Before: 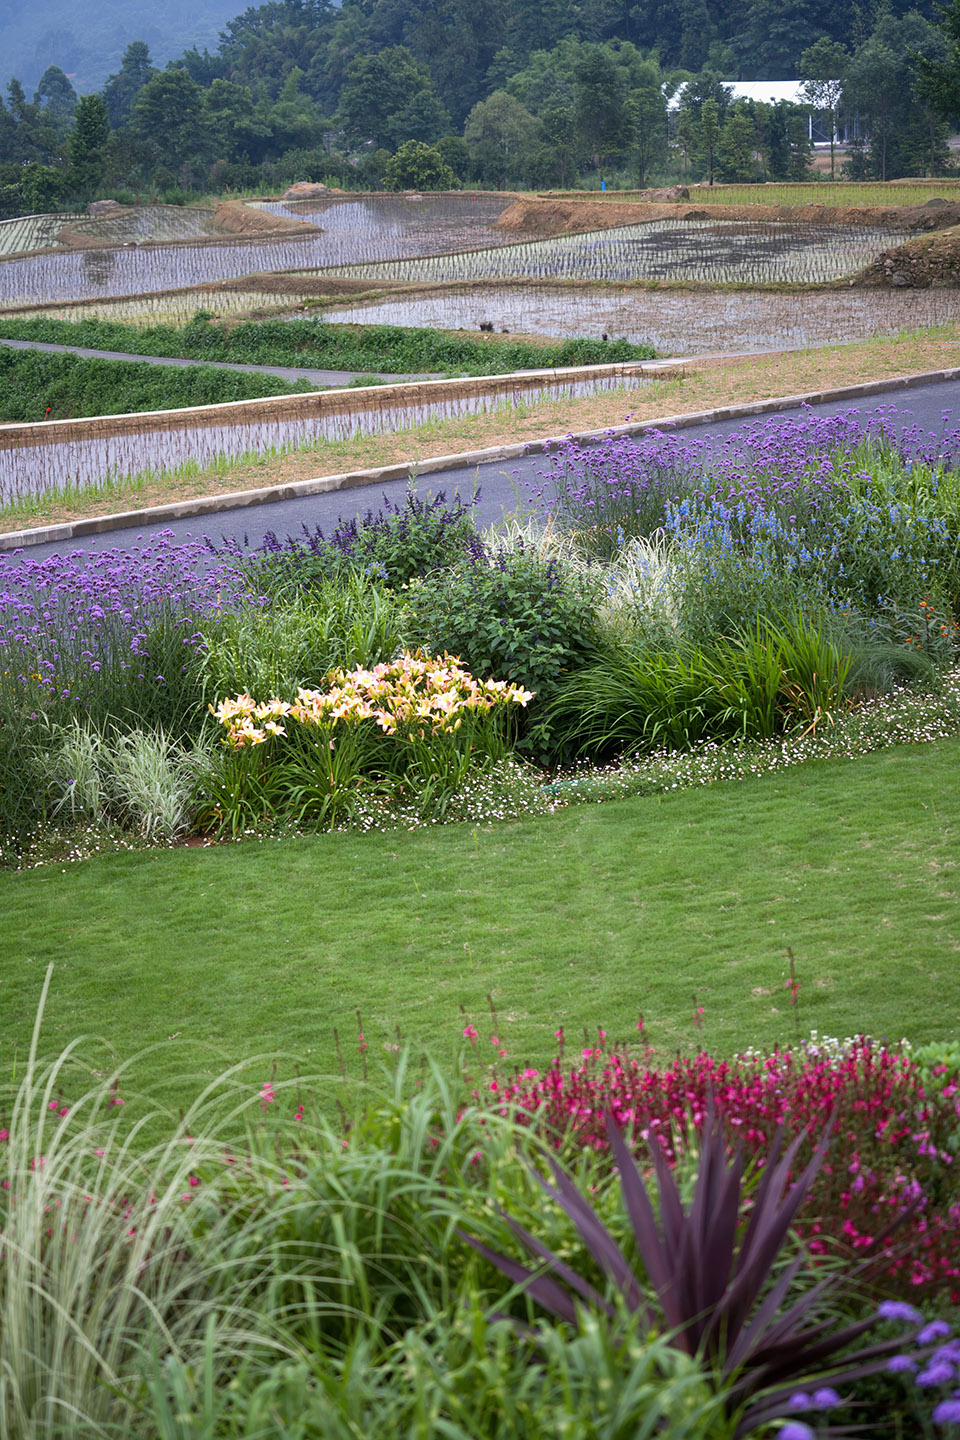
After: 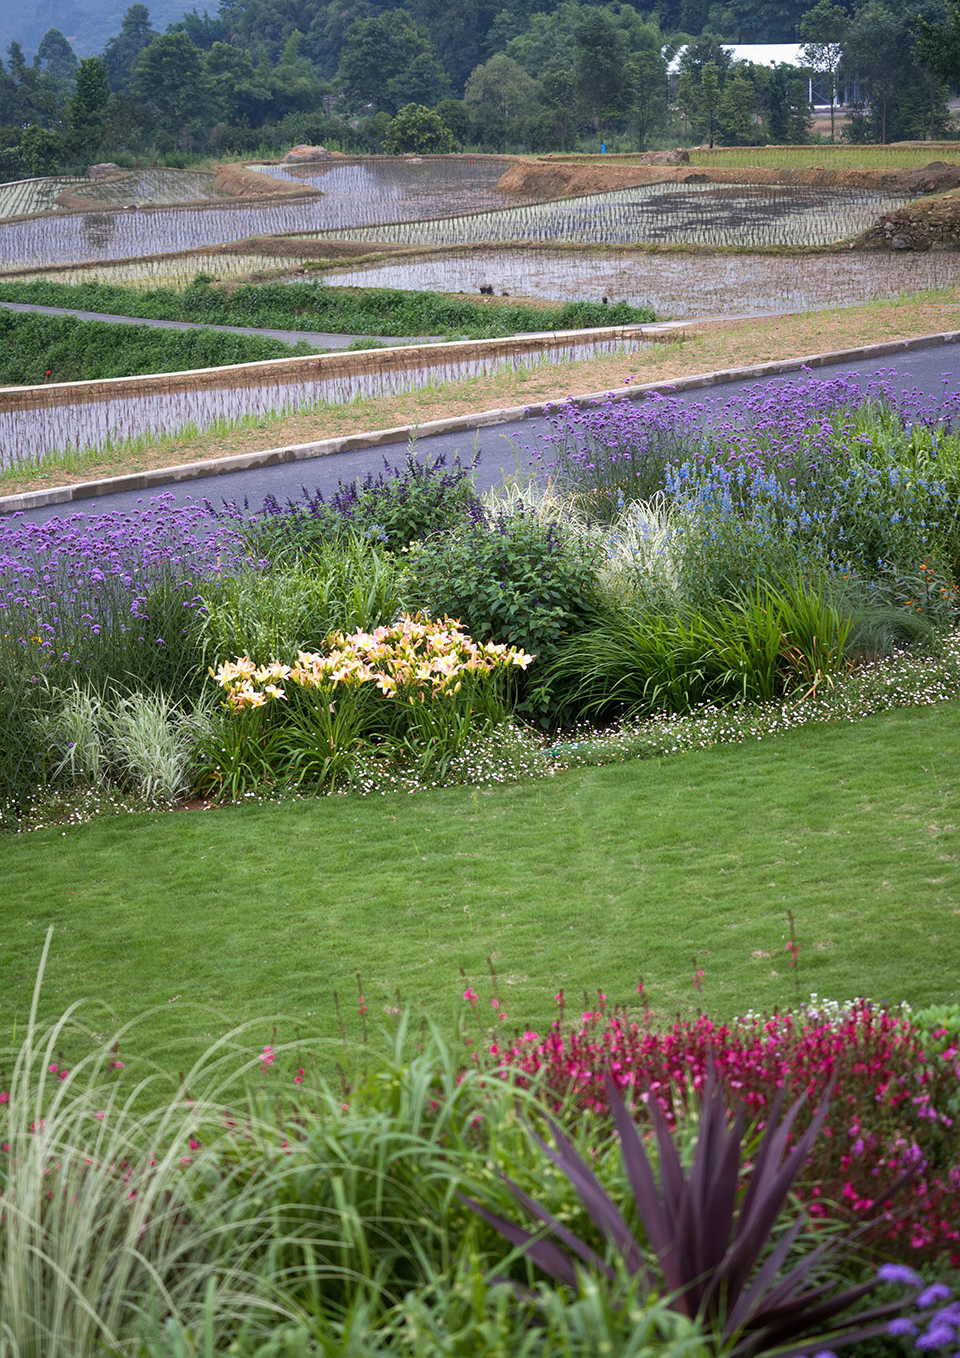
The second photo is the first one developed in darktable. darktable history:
crop and rotate: top 2.584%, bottom 3.056%
